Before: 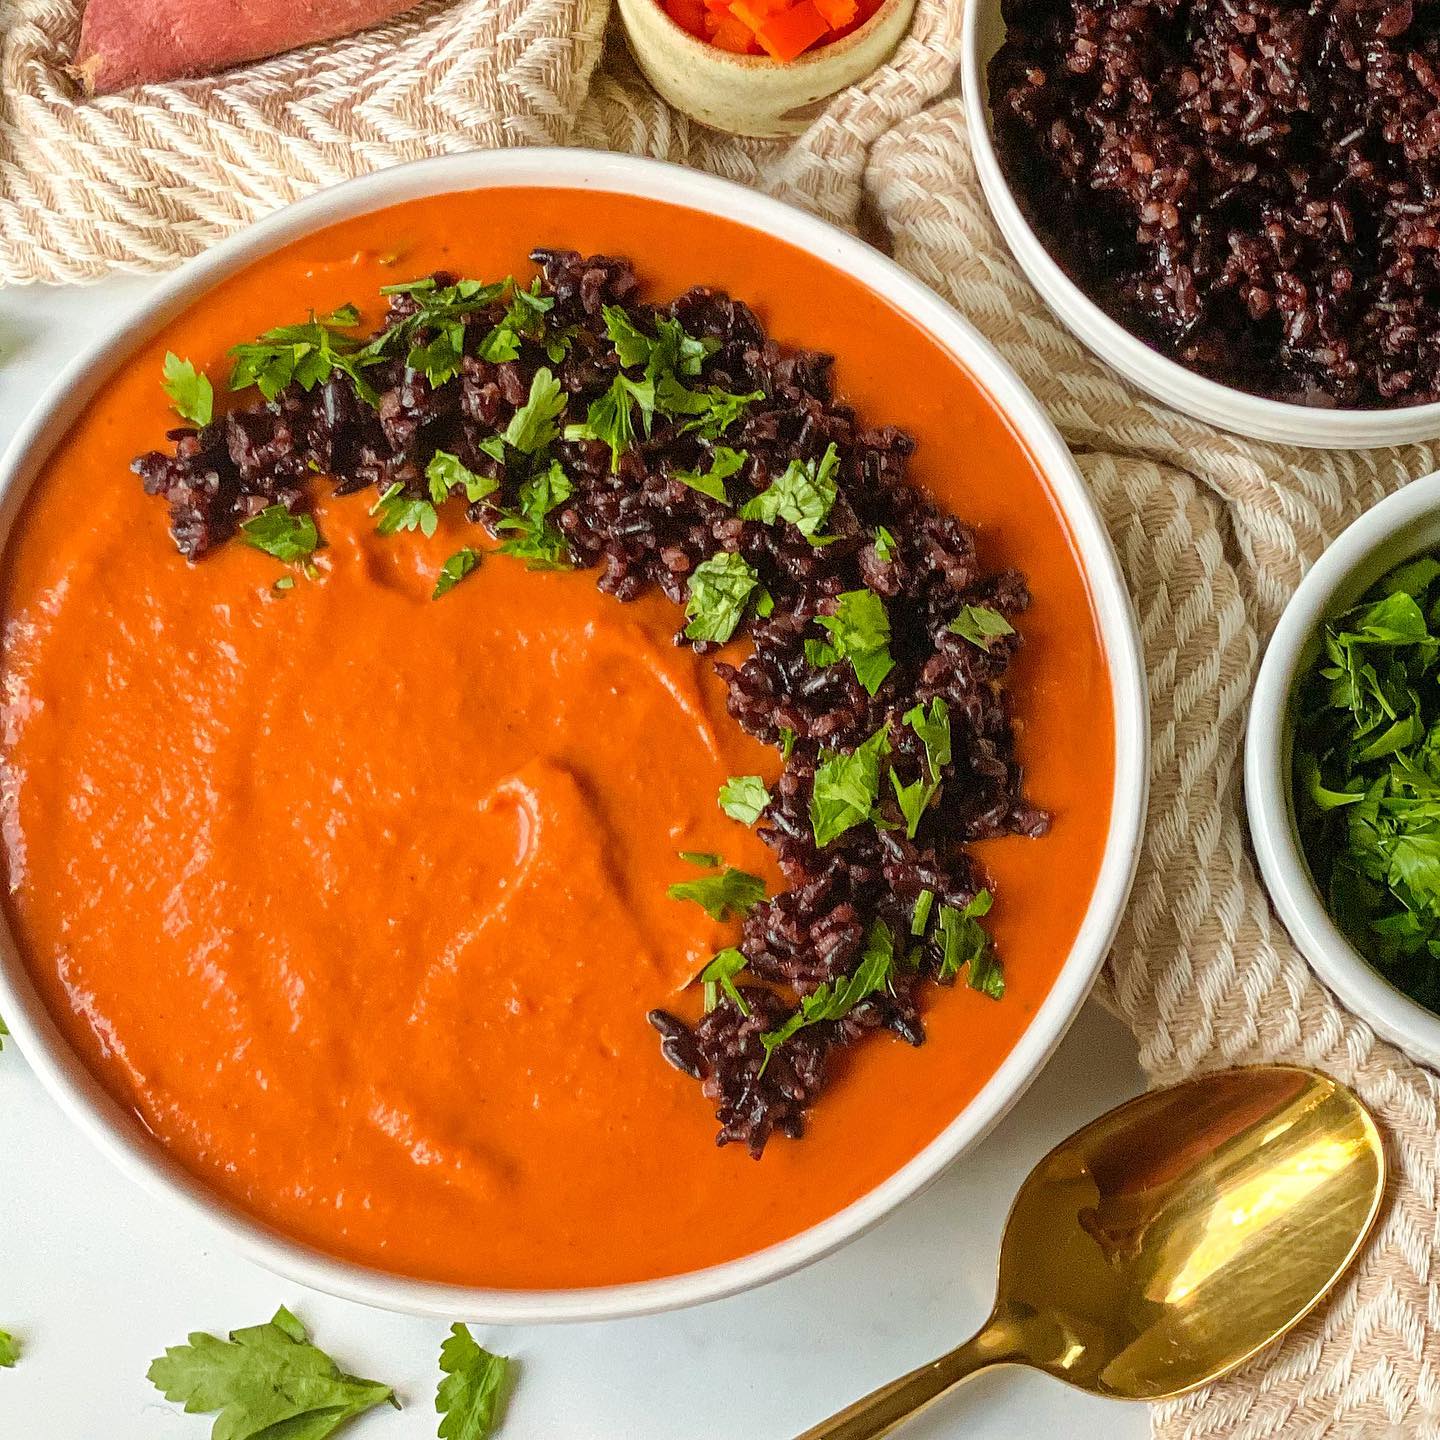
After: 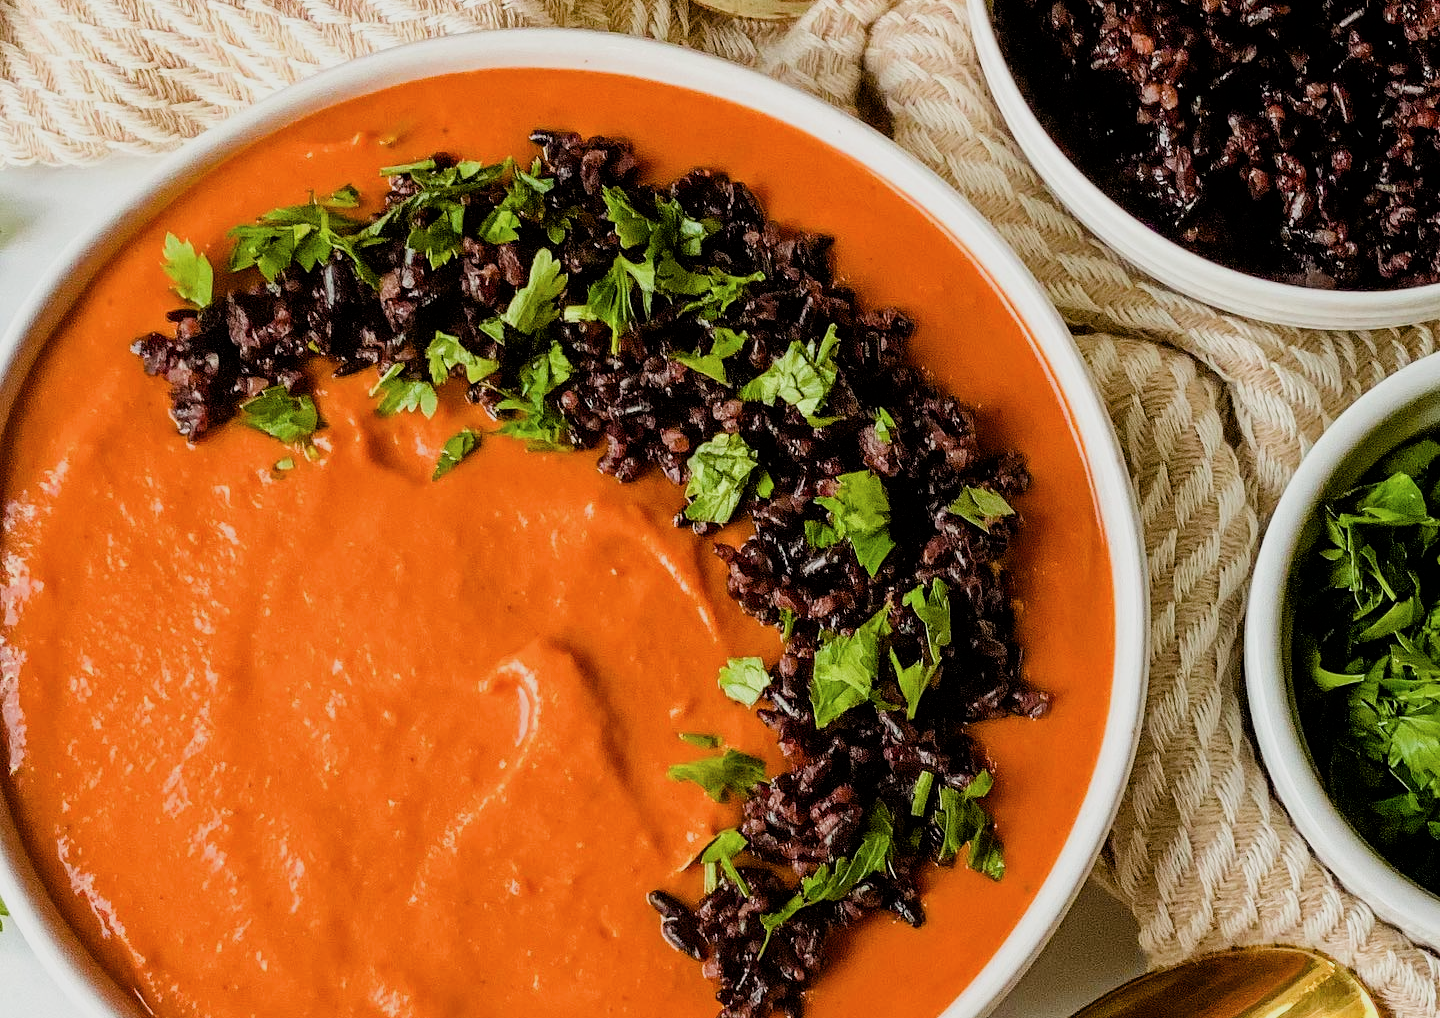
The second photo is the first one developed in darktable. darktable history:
color balance rgb: perceptual saturation grading › global saturation 20%, perceptual saturation grading › highlights -25%, perceptual saturation grading › shadows 25%
filmic rgb: black relative exposure -5 EV, hardness 2.88, contrast 1.3, highlights saturation mix -30%
contrast brightness saturation: saturation -0.05
crop and rotate: top 8.293%, bottom 20.996%
